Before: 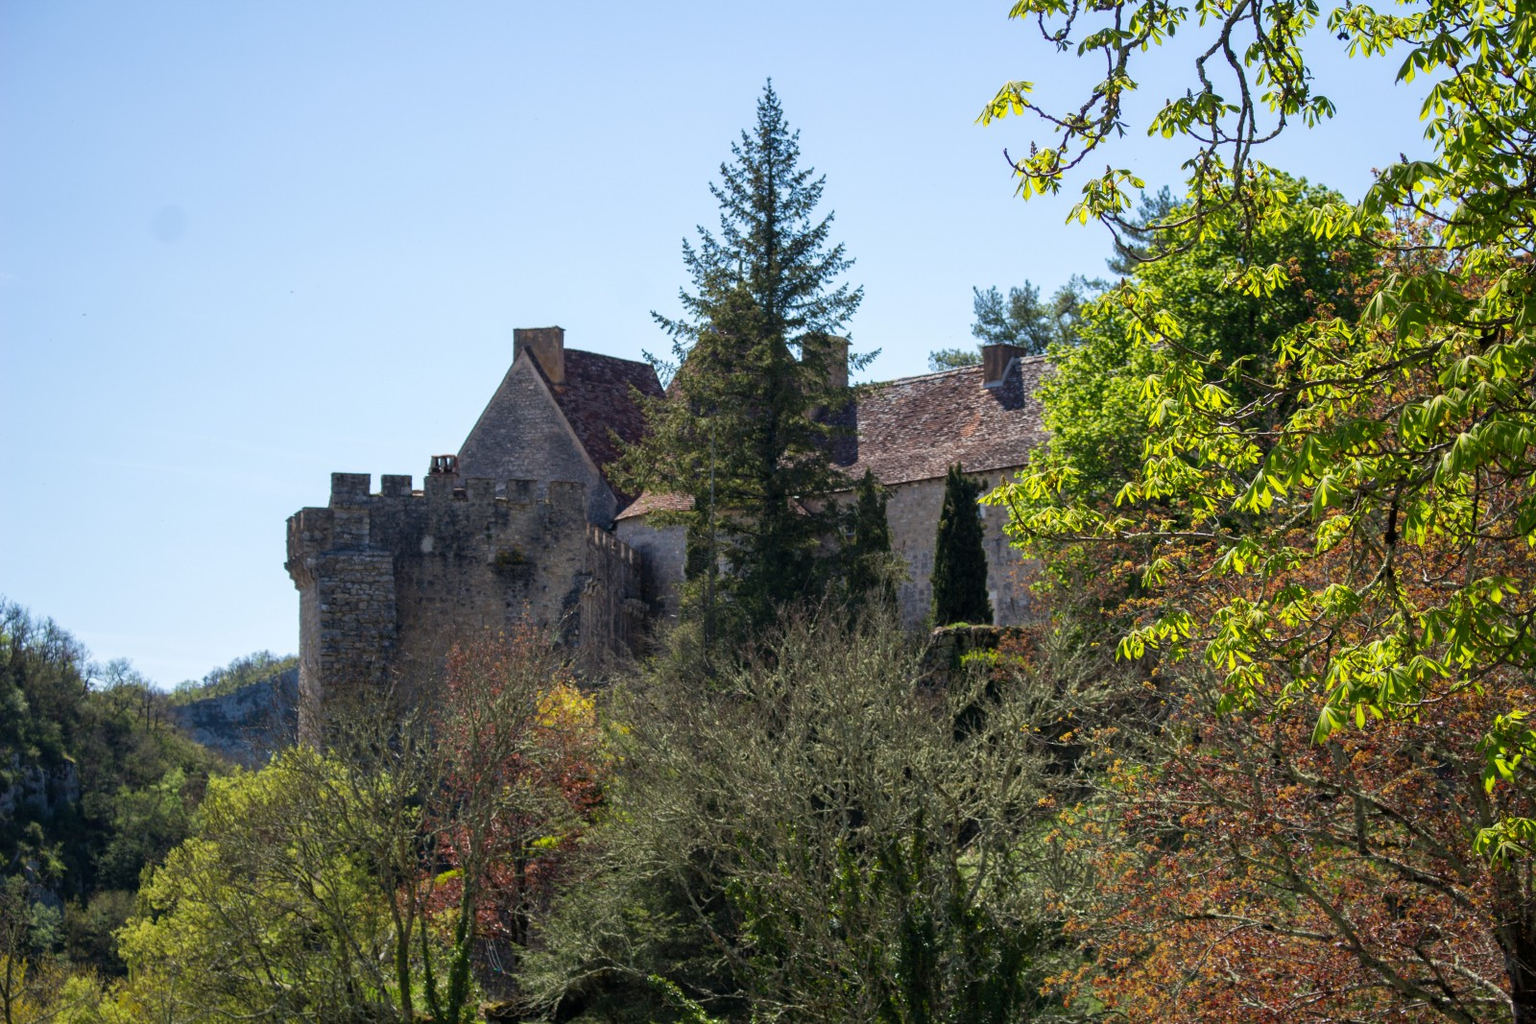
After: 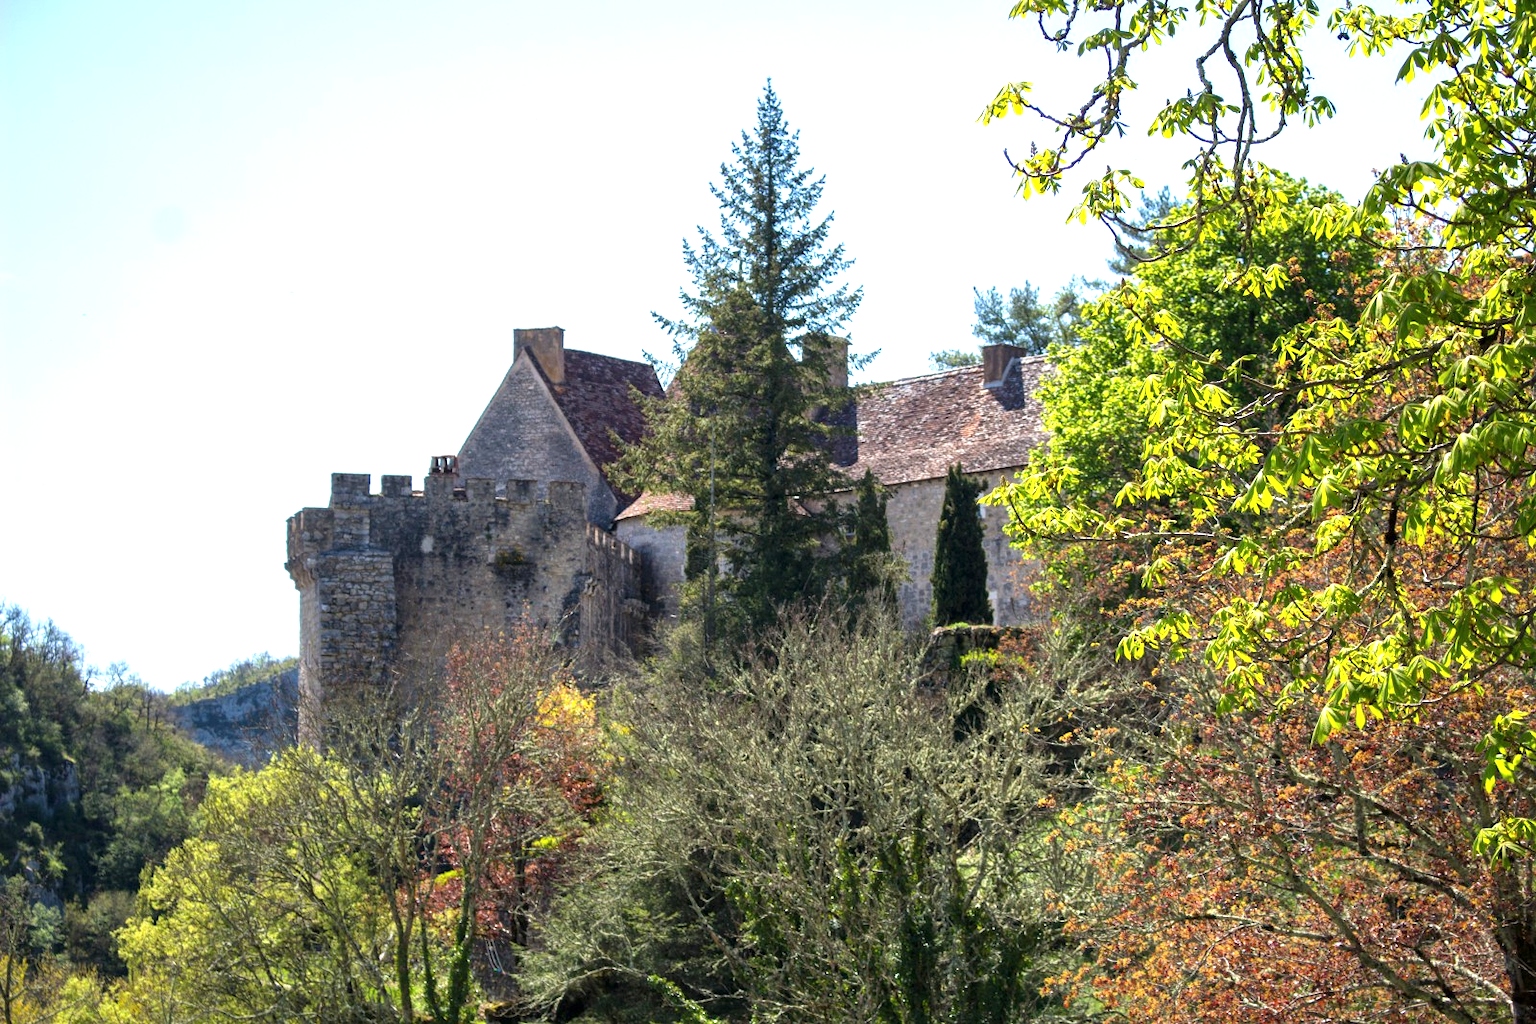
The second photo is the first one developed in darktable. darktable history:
exposure: black level correction 0, exposure 1 EV, compensate exposure bias true, compensate highlight preservation false
local contrast: mode bilateral grid, contrast 20, coarseness 50, detail 120%, midtone range 0.2
